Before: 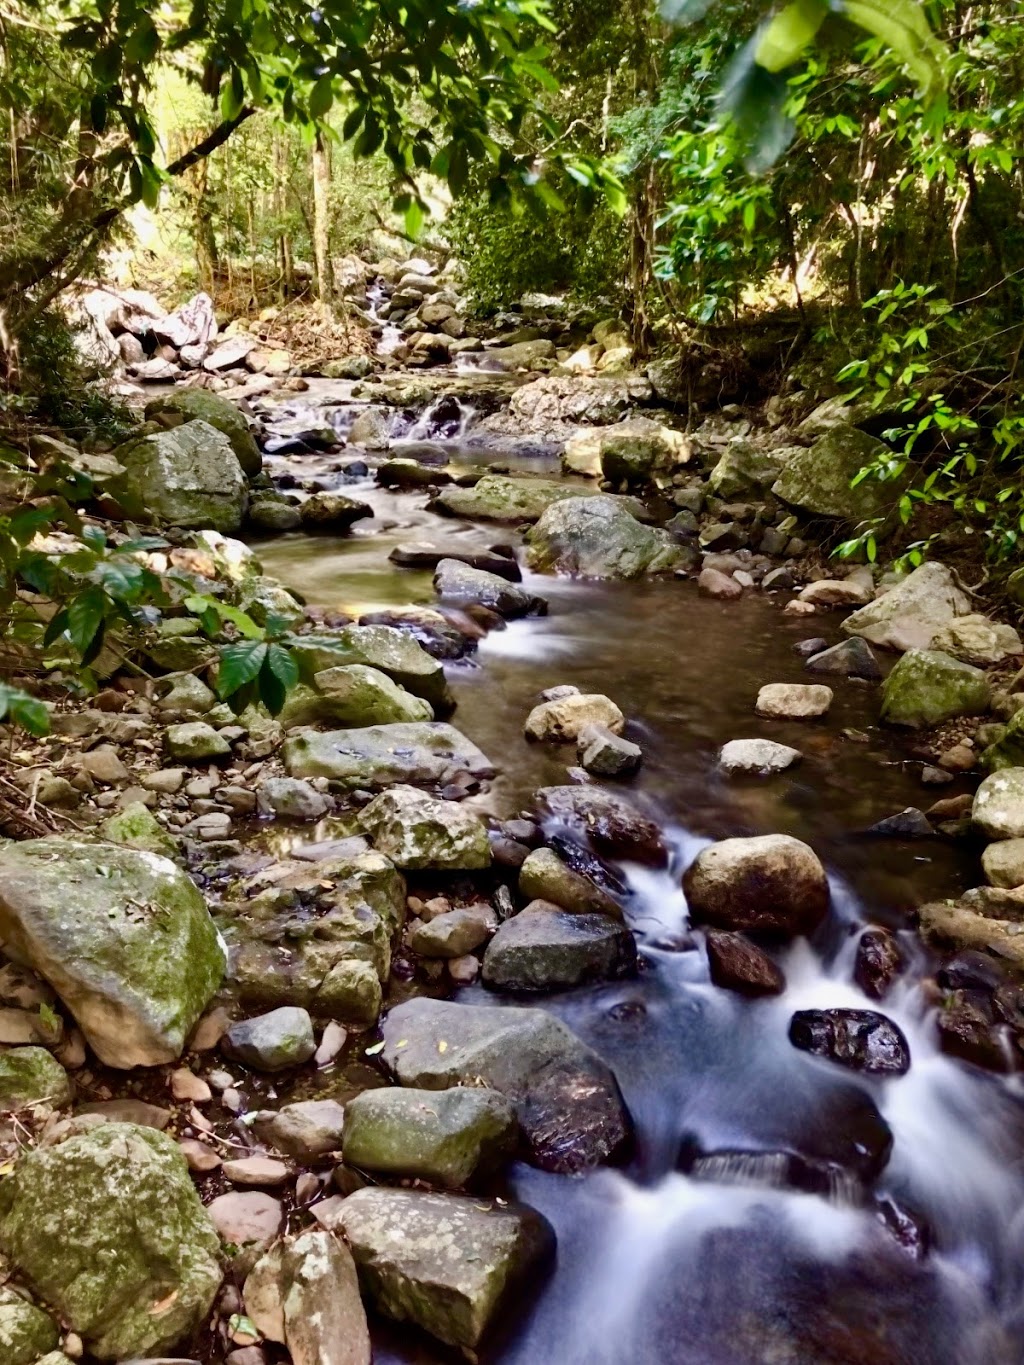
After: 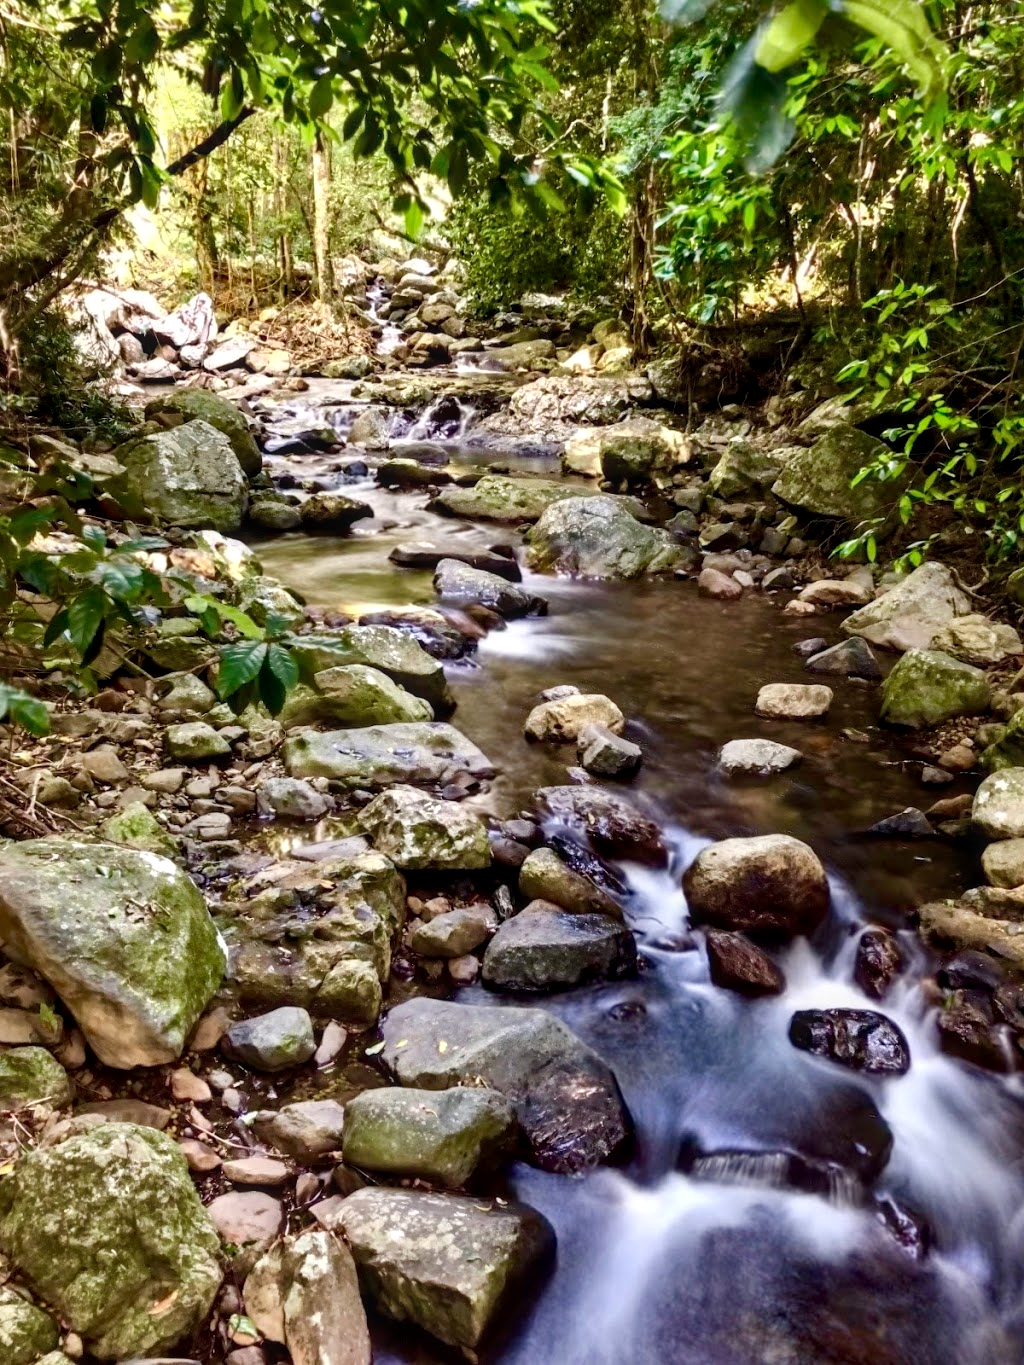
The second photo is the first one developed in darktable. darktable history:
exposure: compensate highlight preservation false
levels: levels [0, 0.476, 0.951]
local contrast: on, module defaults
